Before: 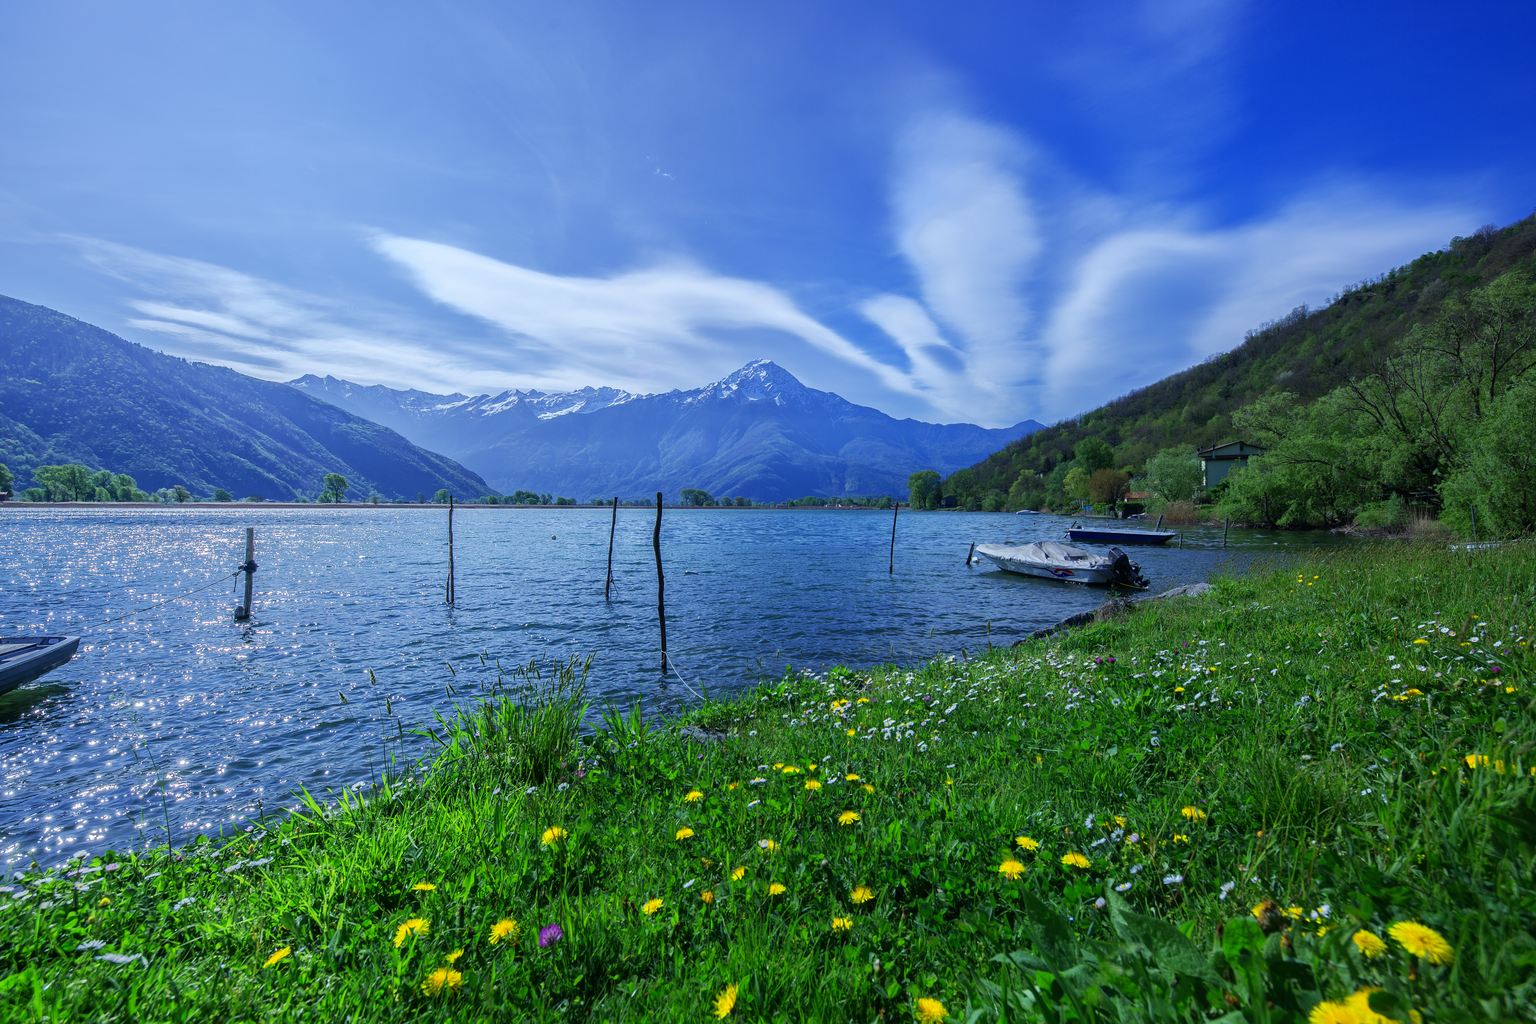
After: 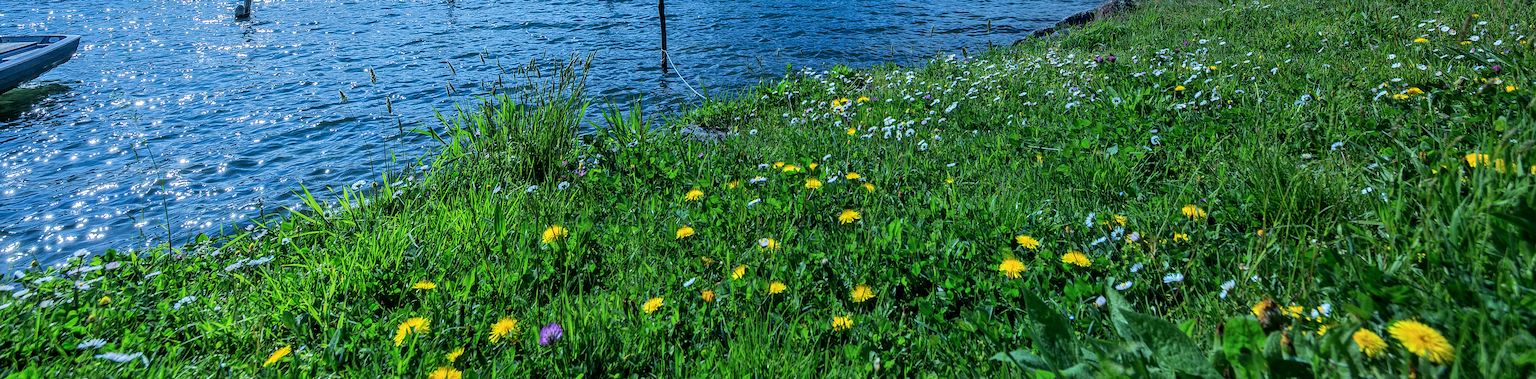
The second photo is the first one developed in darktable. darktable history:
crop and rotate: top 58.765%, bottom 4.129%
sharpen: on, module defaults
local contrast: detail 130%
exposure: compensate highlight preservation false
shadows and highlights: soften with gaussian
